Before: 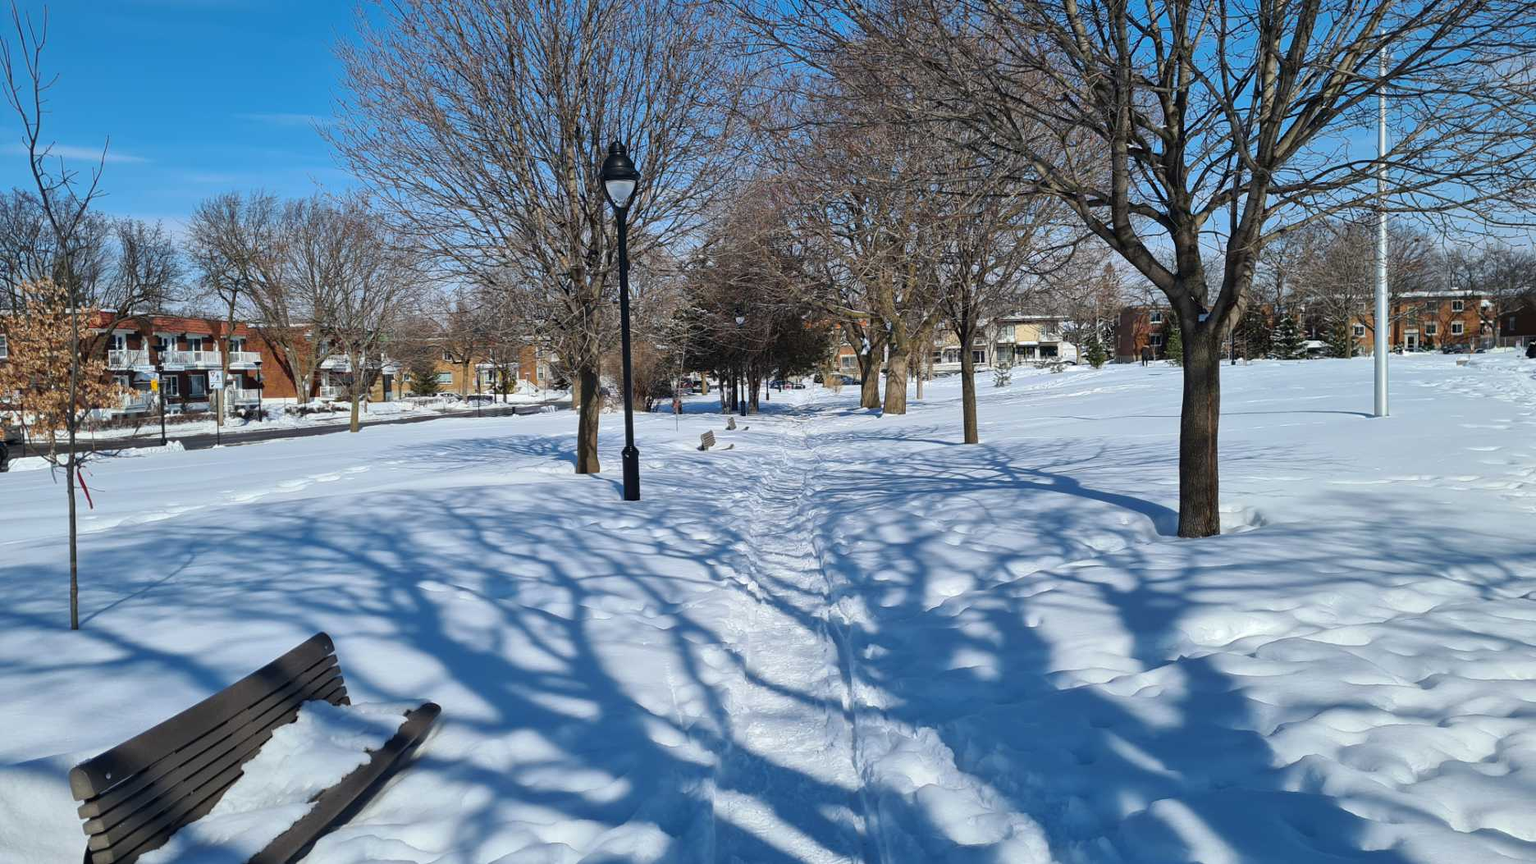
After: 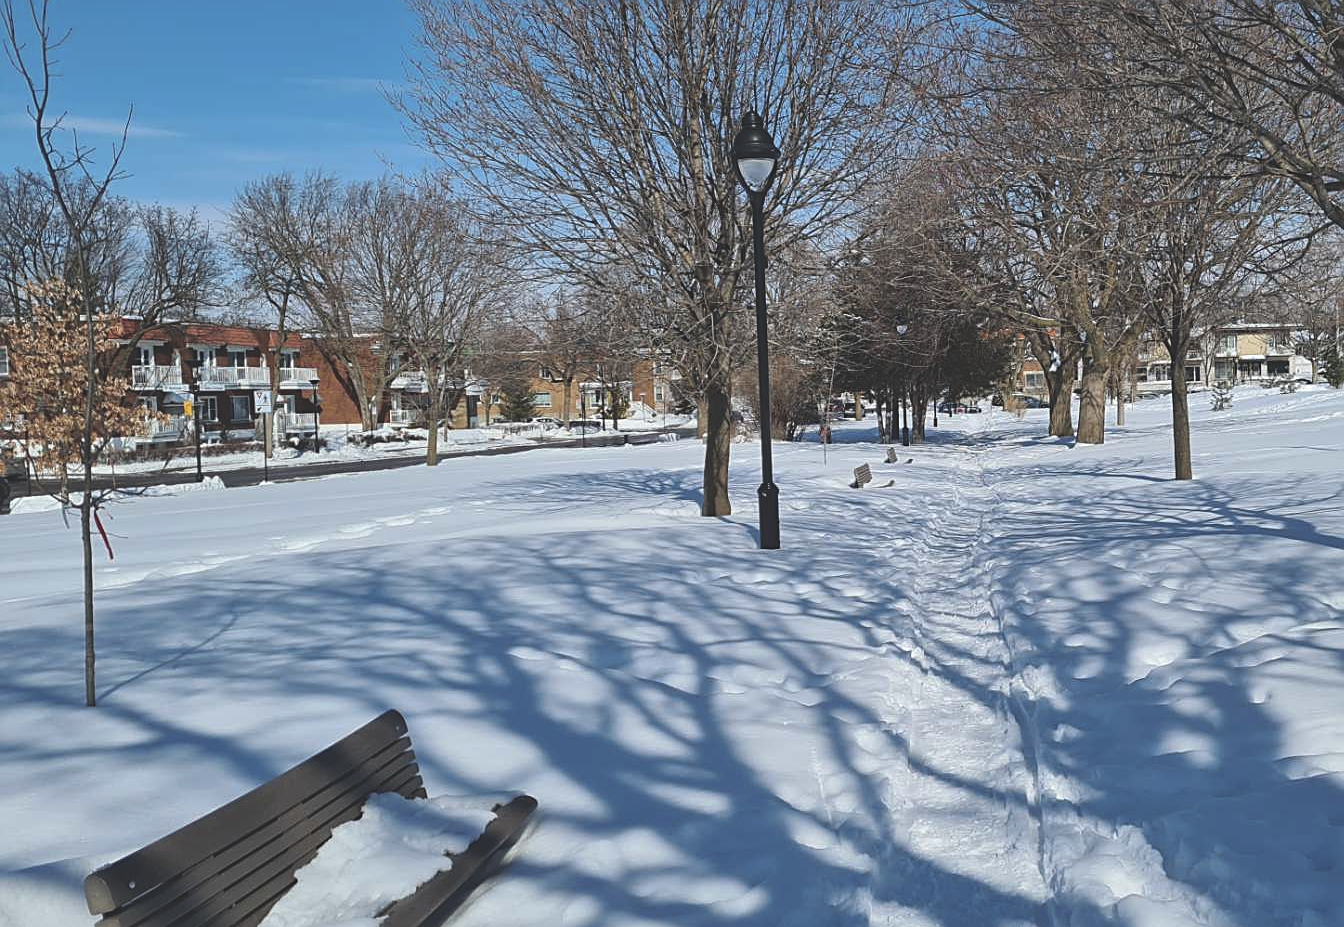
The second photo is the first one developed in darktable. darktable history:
exposure: black level correction -0.025, exposure -0.117 EV, compensate highlight preservation false
sharpen: on, module defaults
contrast brightness saturation: saturation -0.17
crop: top 5.803%, right 27.864%, bottom 5.804%
